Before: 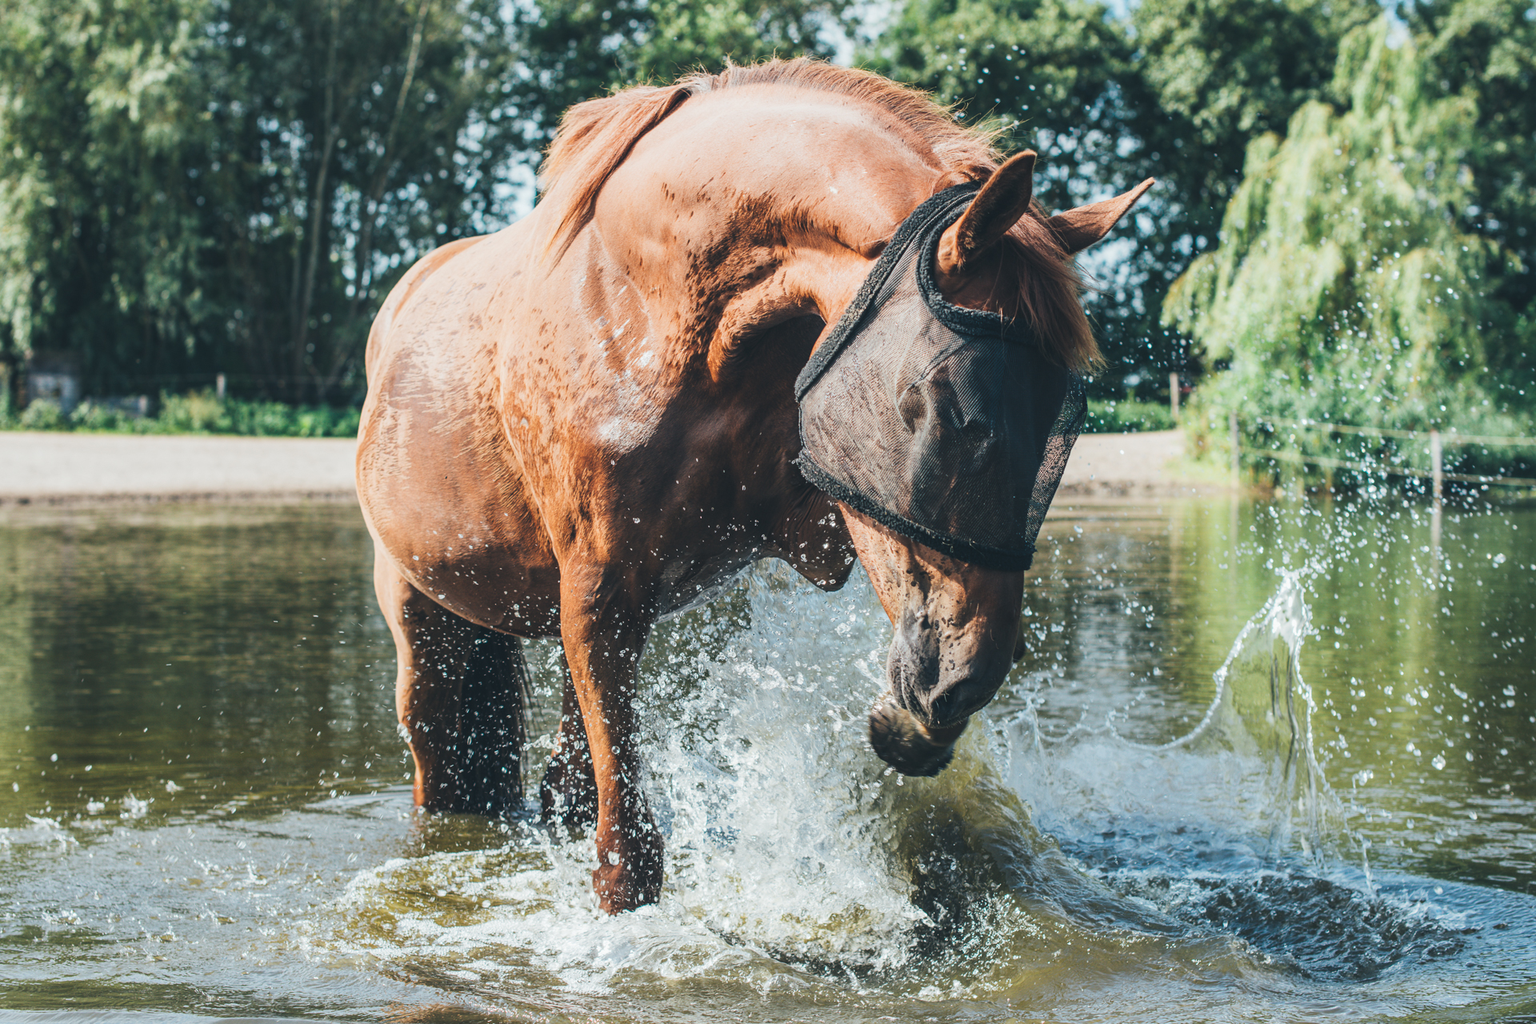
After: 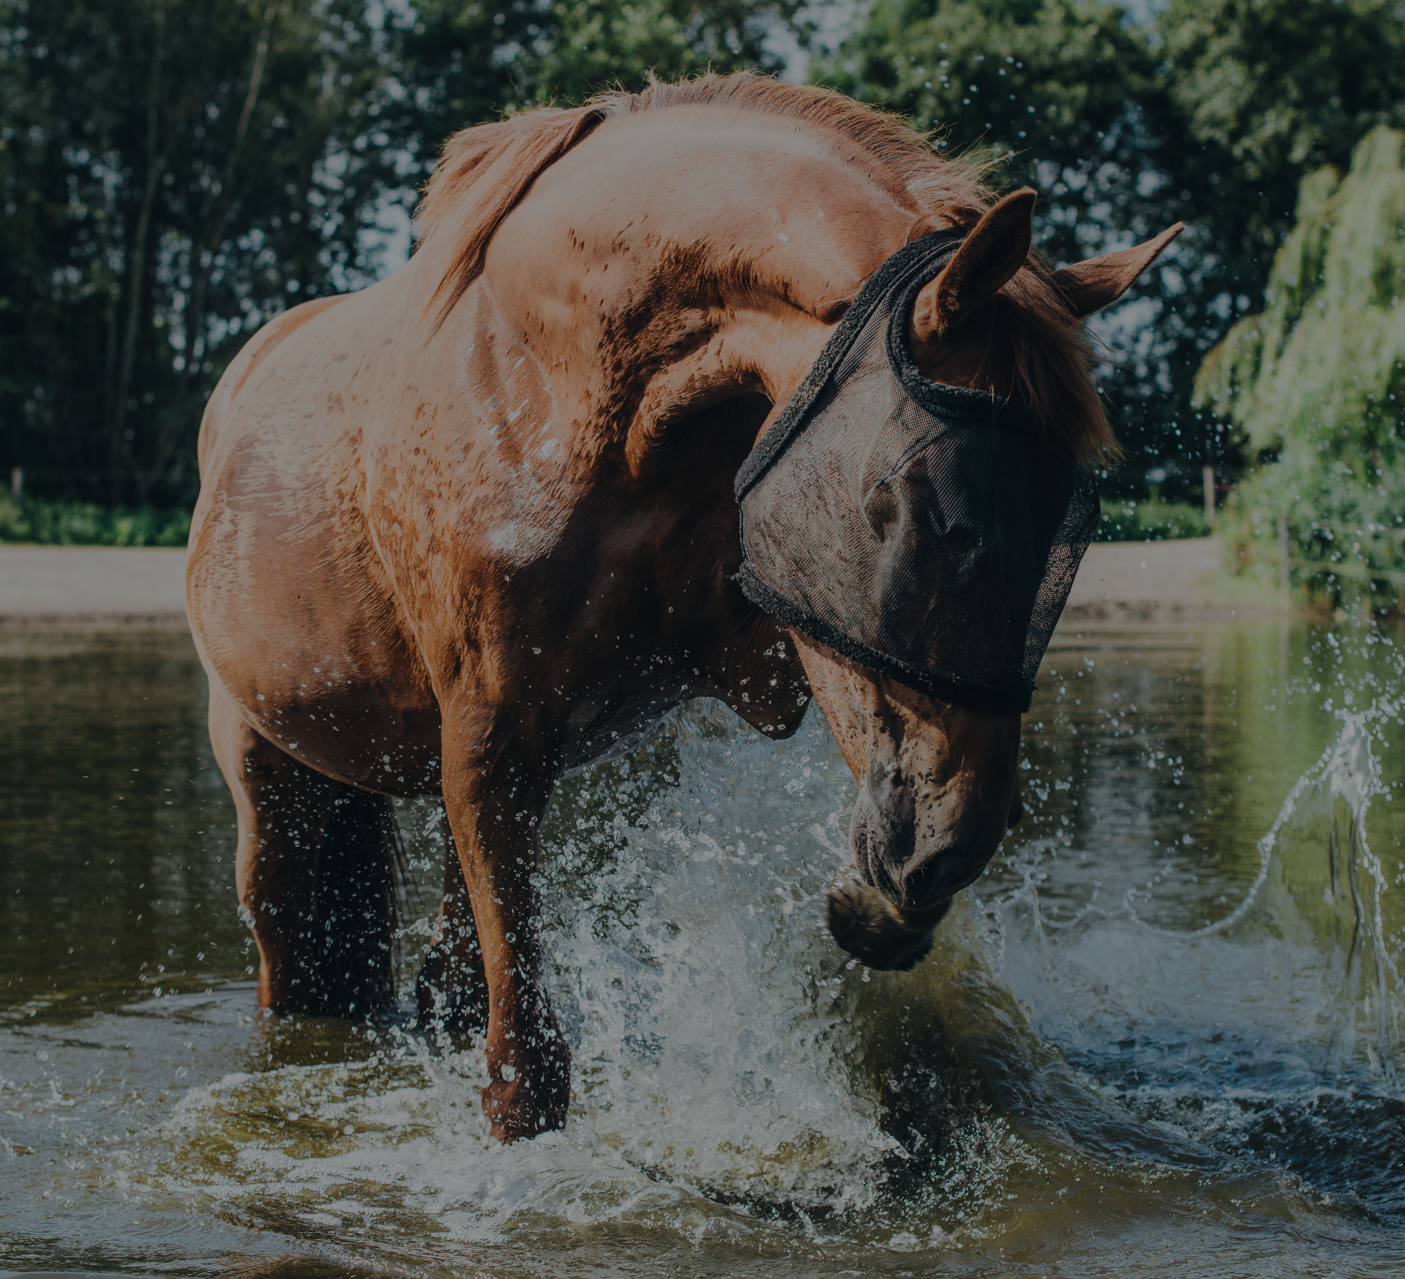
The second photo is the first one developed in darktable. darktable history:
tone equalizer: -8 EV -1.97 EV, -7 EV -1.98 EV, -6 EV -1.99 EV, -5 EV -1.98 EV, -4 EV -1.98 EV, -3 EV -1.98 EV, -2 EV -1.99 EV, -1 EV -1.63 EV, +0 EV -1.99 EV, mask exposure compensation -0.503 EV
crop: left 13.497%, top 0%, right 13.3%
